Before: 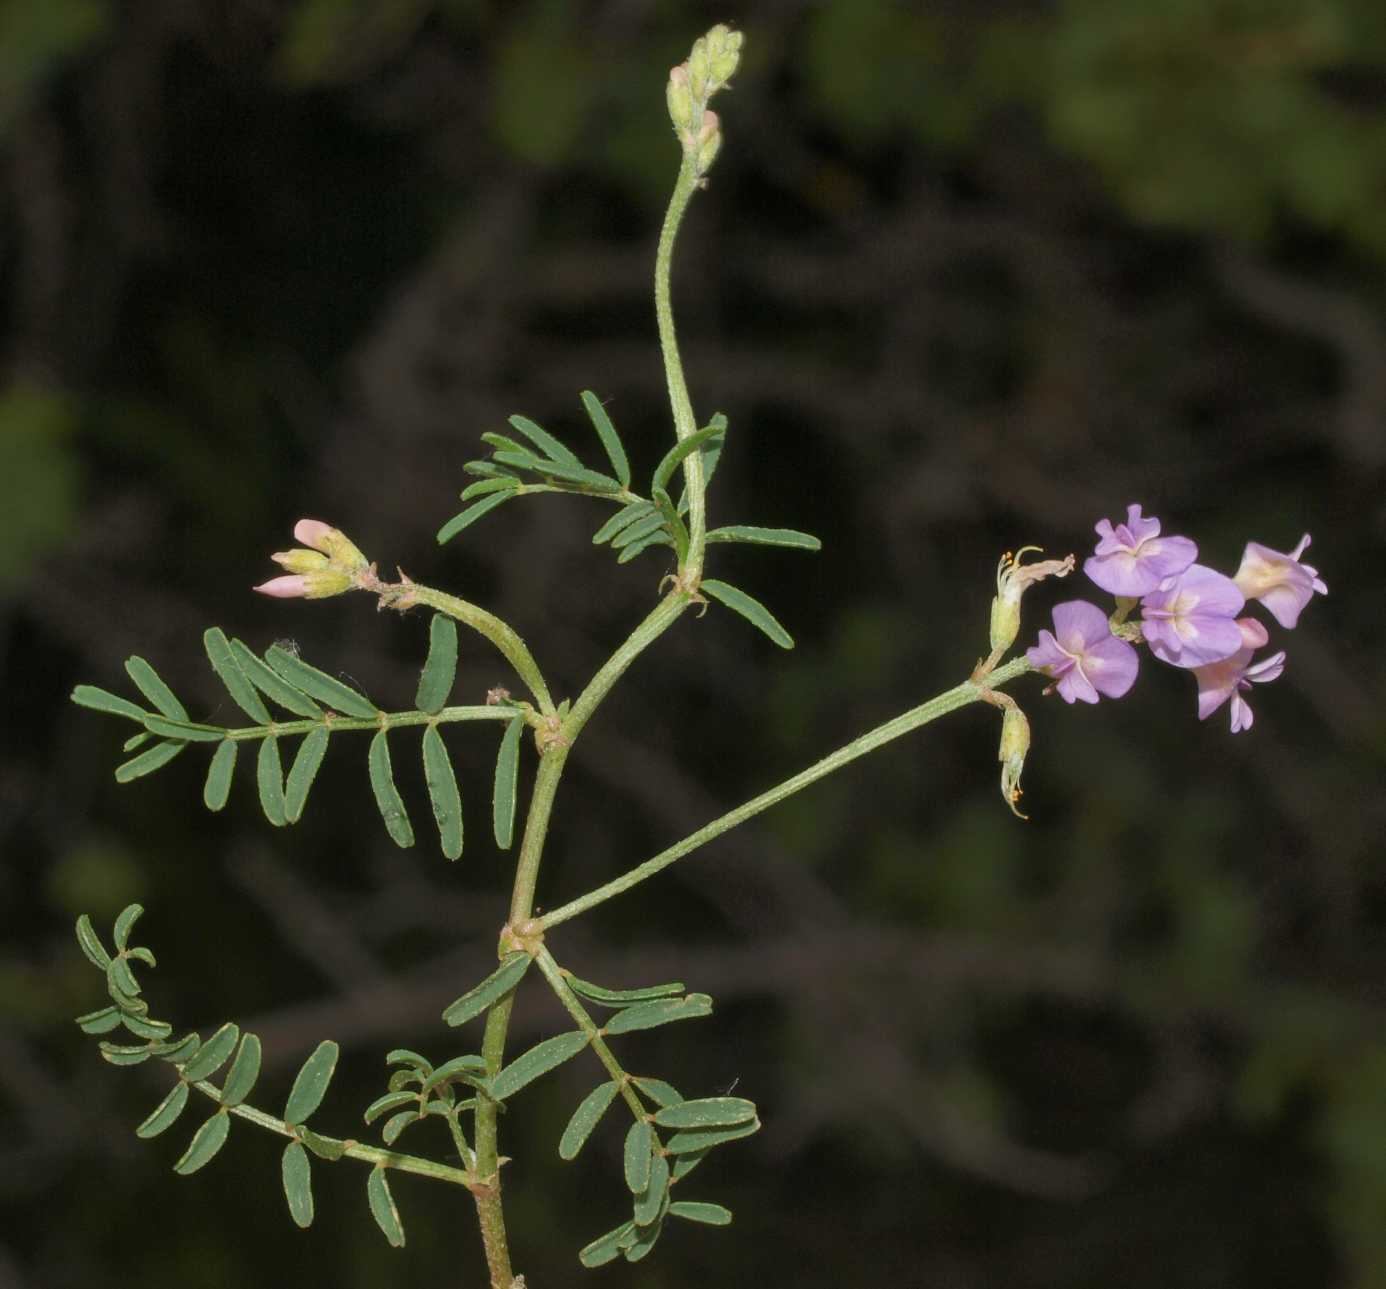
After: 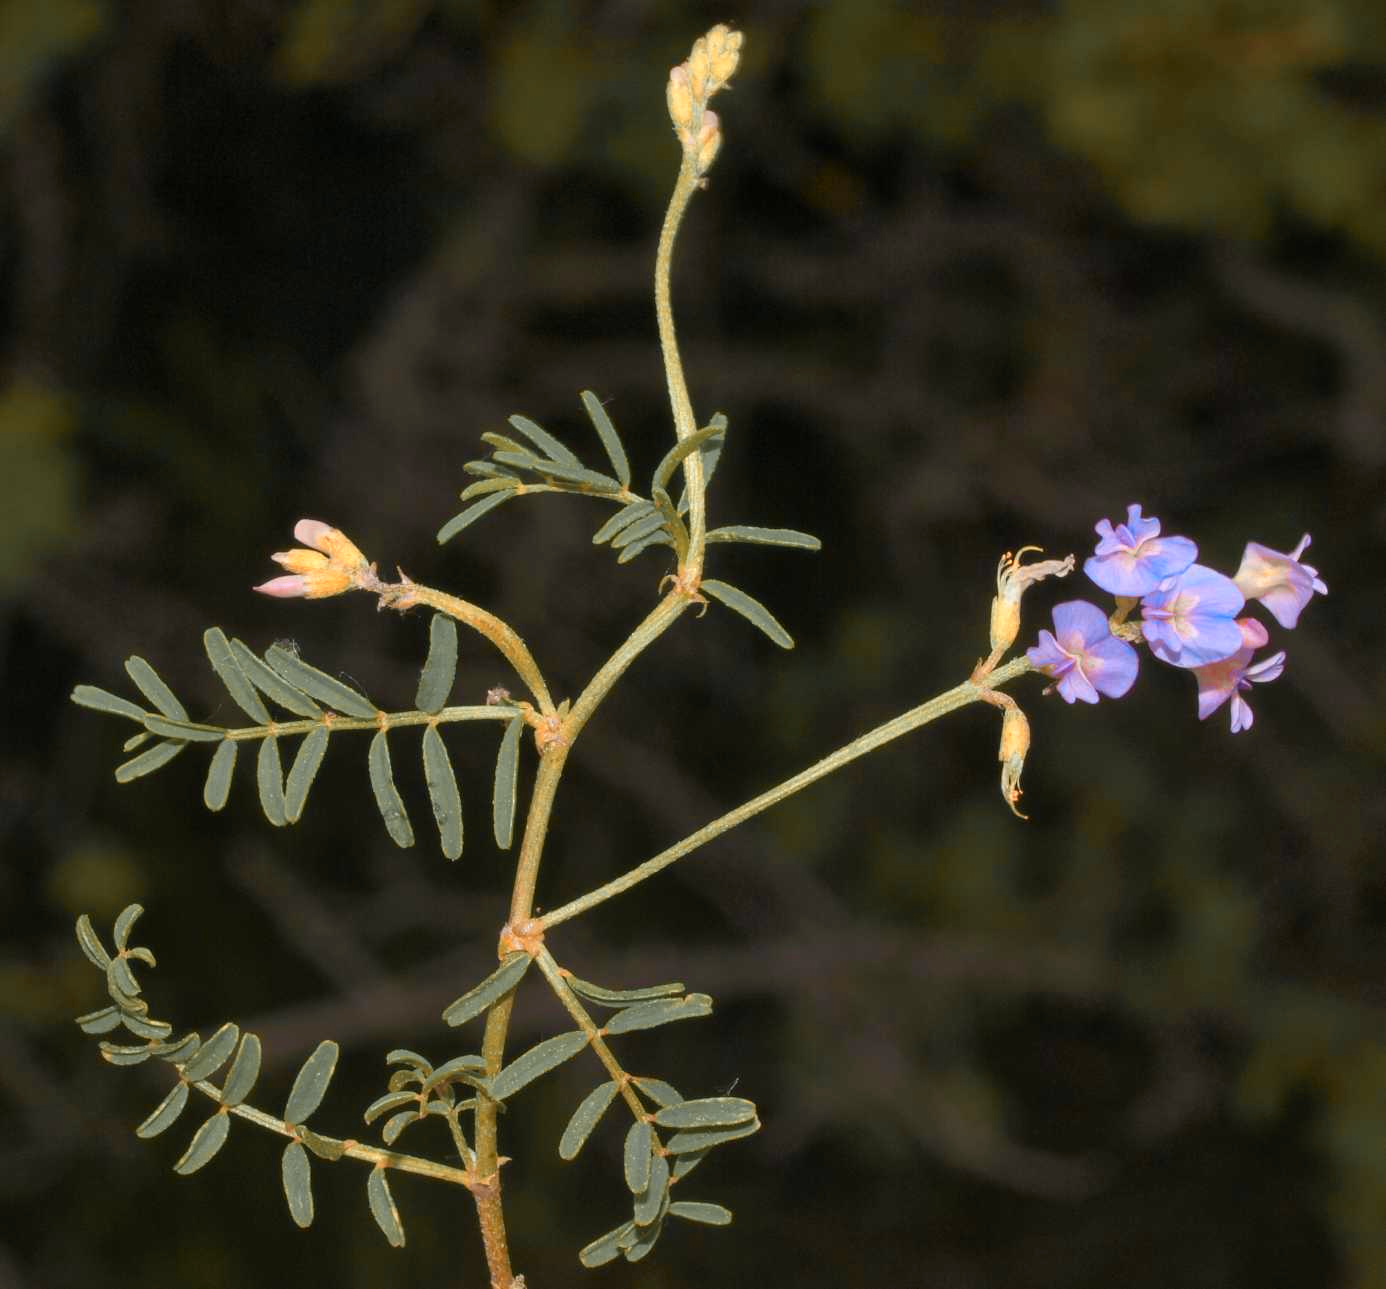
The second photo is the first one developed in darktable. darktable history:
color zones: curves: ch0 [(0.009, 0.528) (0.136, 0.6) (0.255, 0.586) (0.39, 0.528) (0.522, 0.584) (0.686, 0.736) (0.849, 0.561)]; ch1 [(0.045, 0.781) (0.14, 0.416) (0.257, 0.695) (0.442, 0.032) (0.738, 0.338) (0.818, 0.632) (0.891, 0.741) (1, 0.704)]; ch2 [(0, 0.667) (0.141, 0.52) (0.26, 0.37) (0.474, 0.432) (0.743, 0.286)]
